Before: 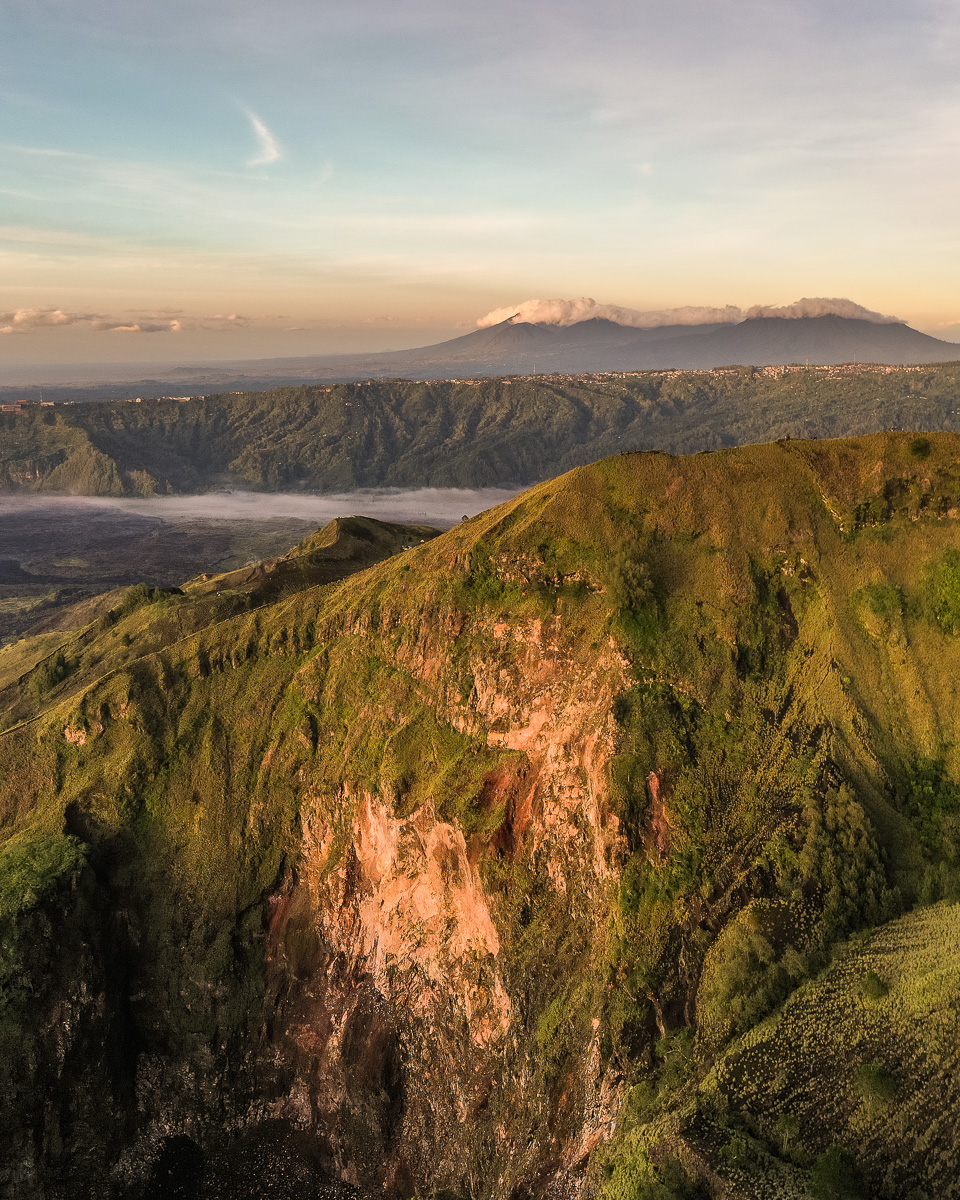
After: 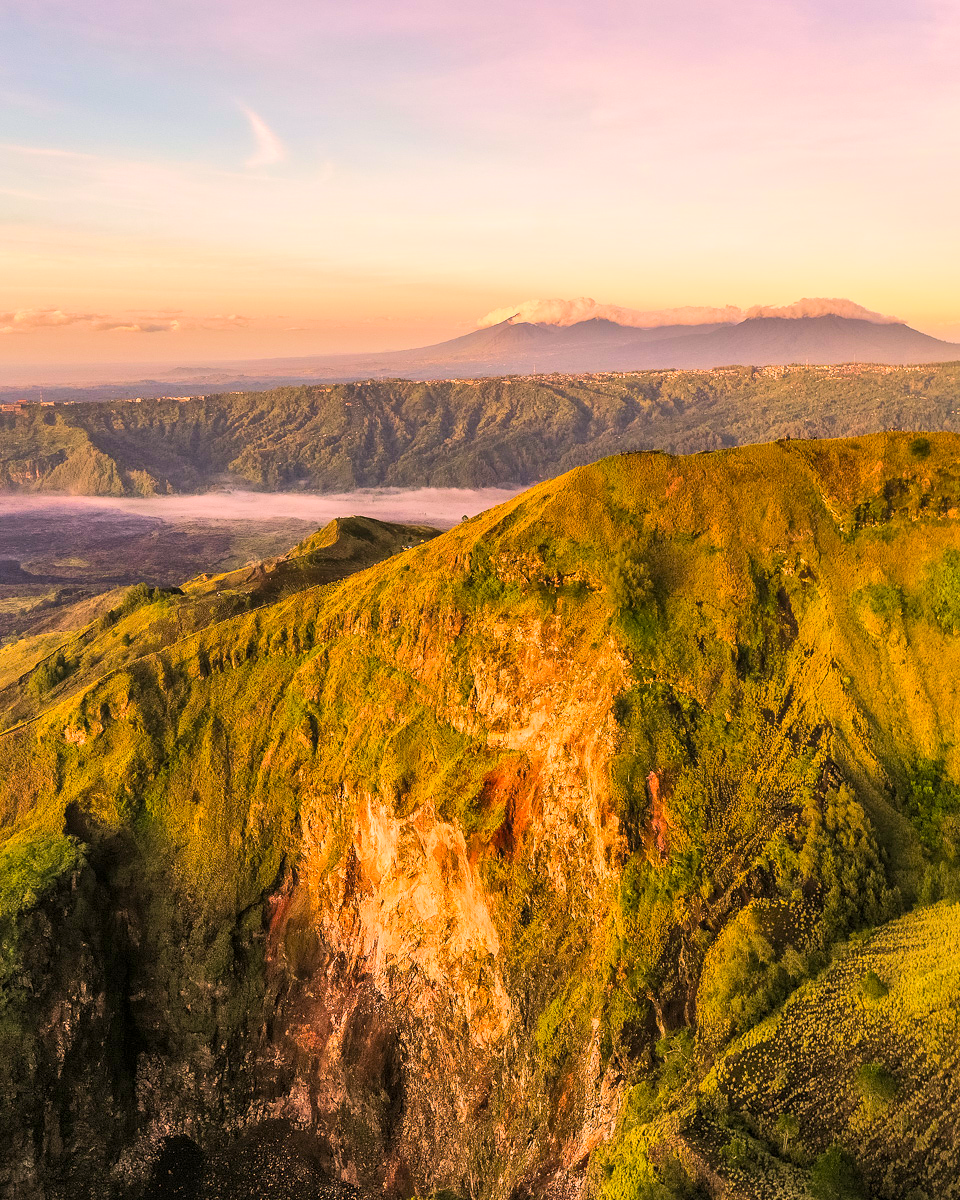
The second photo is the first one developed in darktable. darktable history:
color balance rgb: perceptual saturation grading › global saturation 25.405%, perceptual brilliance grading › mid-tones 10.254%, perceptual brilliance grading › shadows 15.062%
local contrast: mode bilateral grid, contrast 20, coarseness 49, detail 120%, midtone range 0.2
velvia: on, module defaults
base curve: curves: ch0 [(0, 0) (0.204, 0.334) (0.55, 0.733) (1, 1)]
color correction: highlights a* 12.36, highlights b* 5.52
